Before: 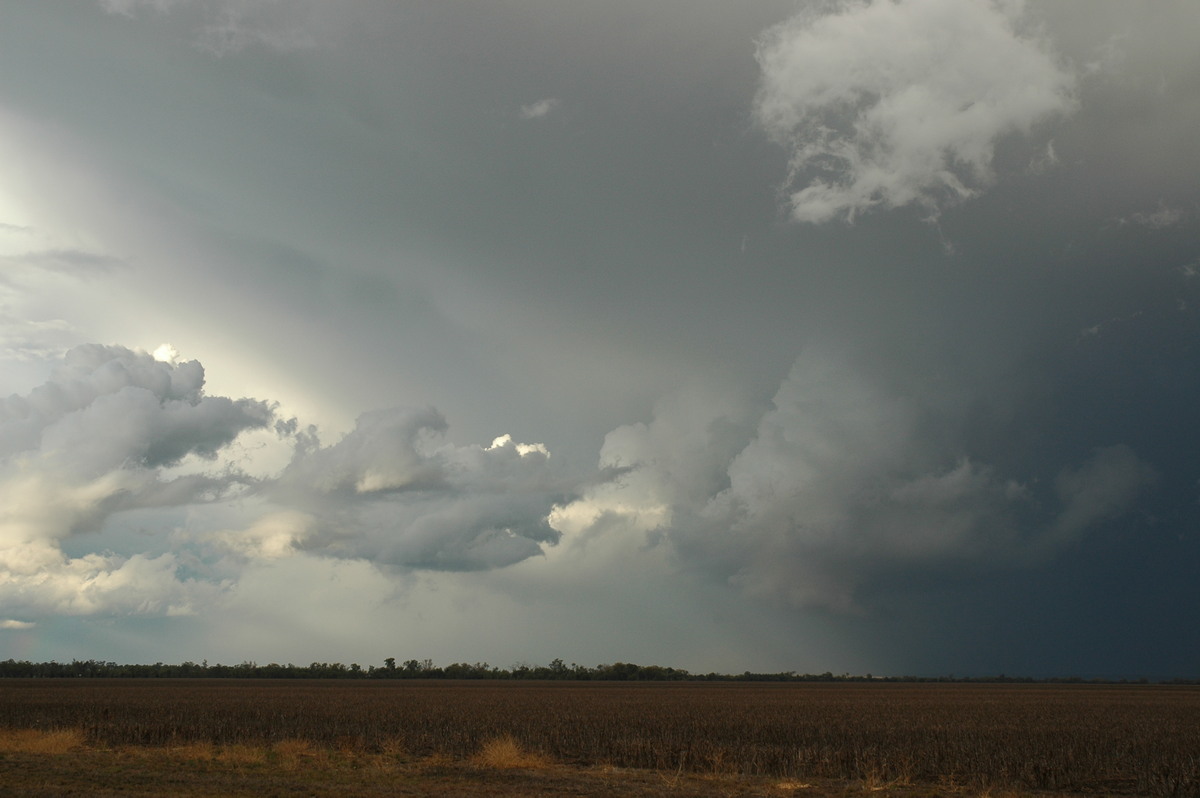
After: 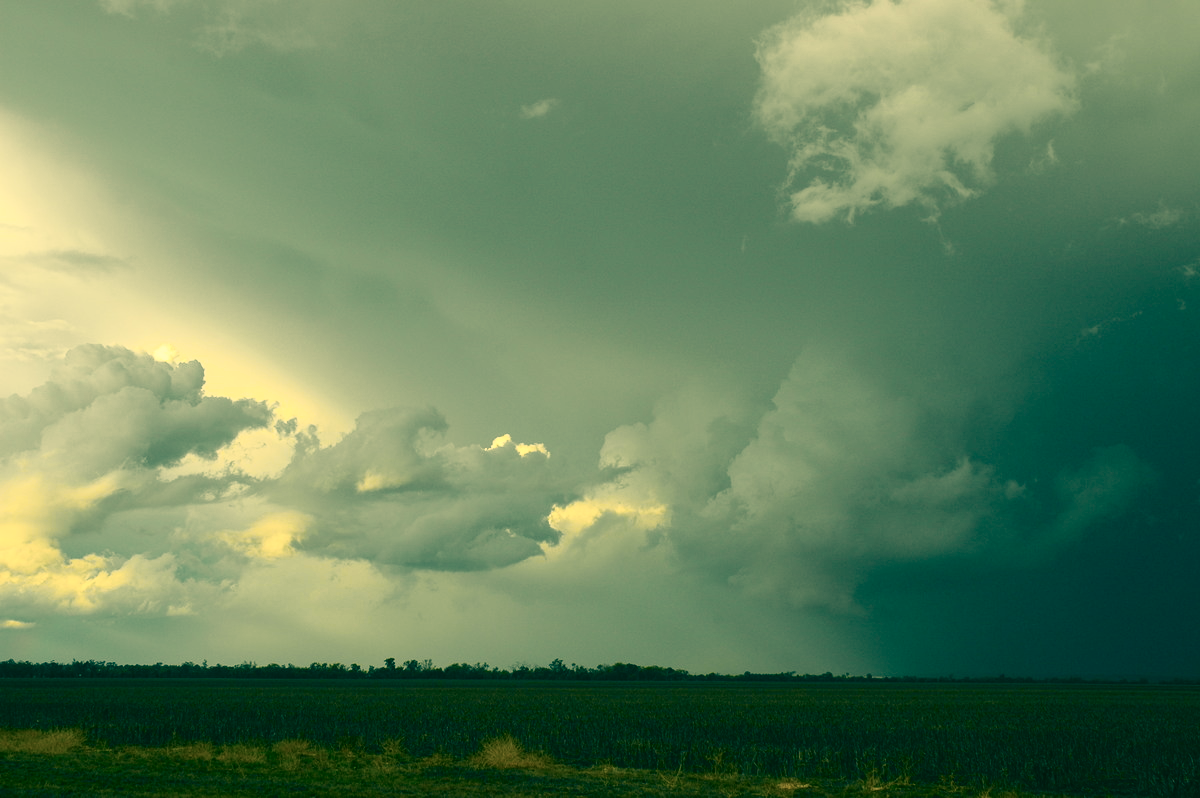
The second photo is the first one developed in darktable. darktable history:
tone curve: curves: ch0 [(0, 0) (0.105, 0.08) (0.195, 0.18) (0.283, 0.288) (0.384, 0.419) (0.485, 0.531) (0.638, 0.69) (0.795, 0.879) (1, 0.977)]; ch1 [(0, 0) (0.161, 0.092) (0.35, 0.33) (0.379, 0.401) (0.456, 0.469) (0.498, 0.503) (0.531, 0.537) (0.596, 0.621) (0.635, 0.655) (1, 1)]; ch2 [(0, 0) (0.371, 0.362) (0.437, 0.437) (0.483, 0.484) (0.53, 0.515) (0.56, 0.58) (0.622, 0.606) (1, 1)], color space Lab, independent channels, preserve colors none
local contrast: highlights 100%, shadows 100%, detail 120%, midtone range 0.2
color correction: highlights a* 1.83, highlights b* 34.02, shadows a* -36.68, shadows b* -5.48
